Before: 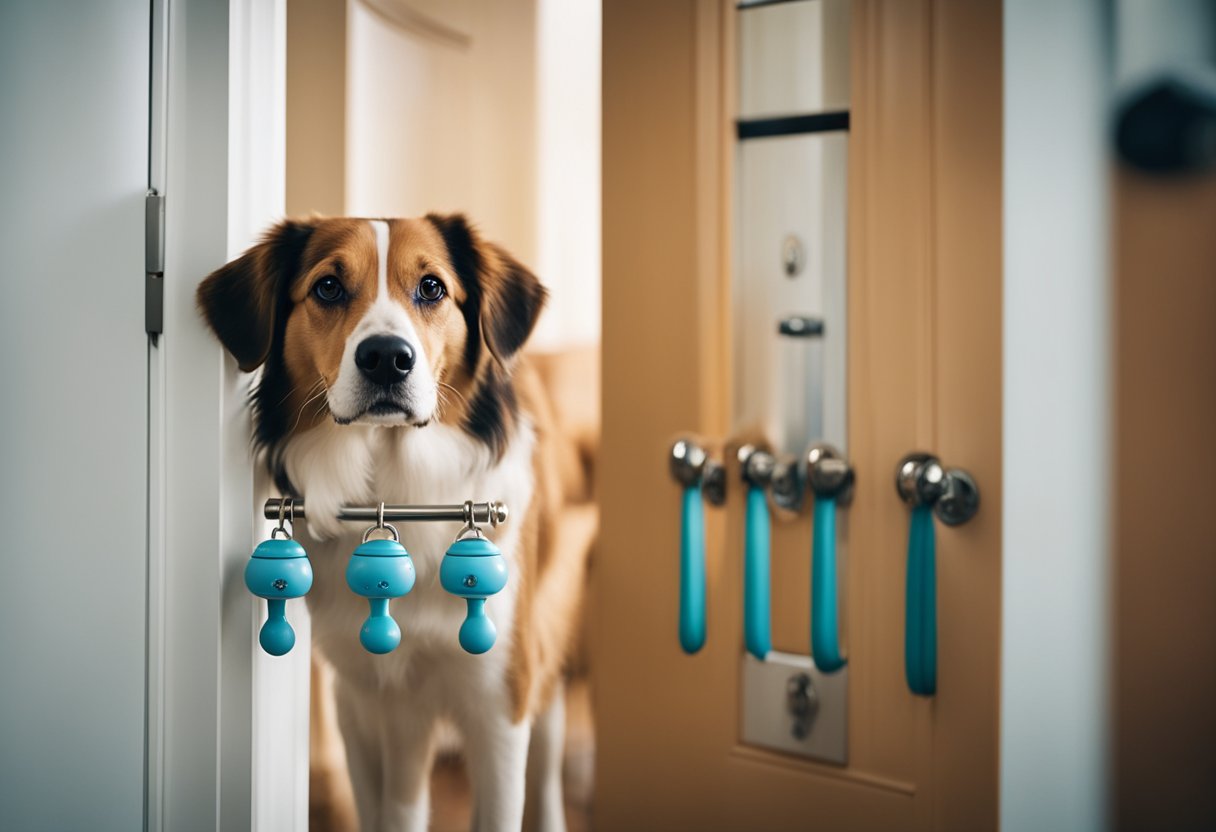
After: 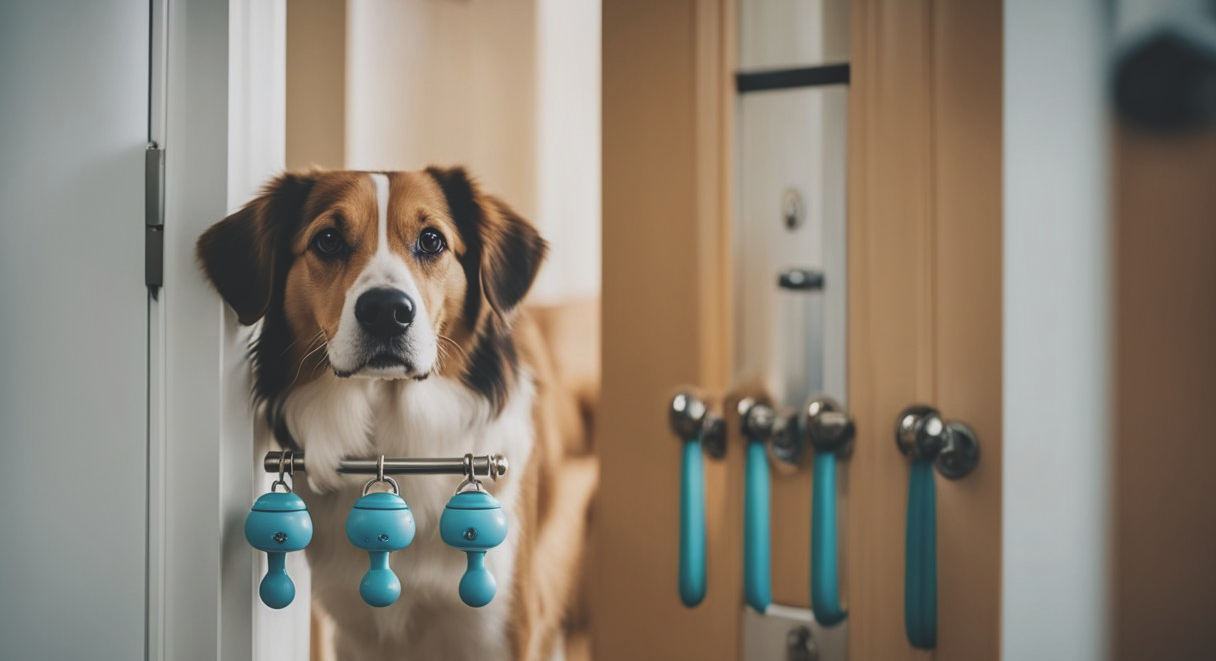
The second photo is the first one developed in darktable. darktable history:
crop and rotate: top 5.66%, bottom 14.88%
local contrast: on, module defaults
exposure: black level correction -0.035, exposure -0.497 EV, compensate highlight preservation false
